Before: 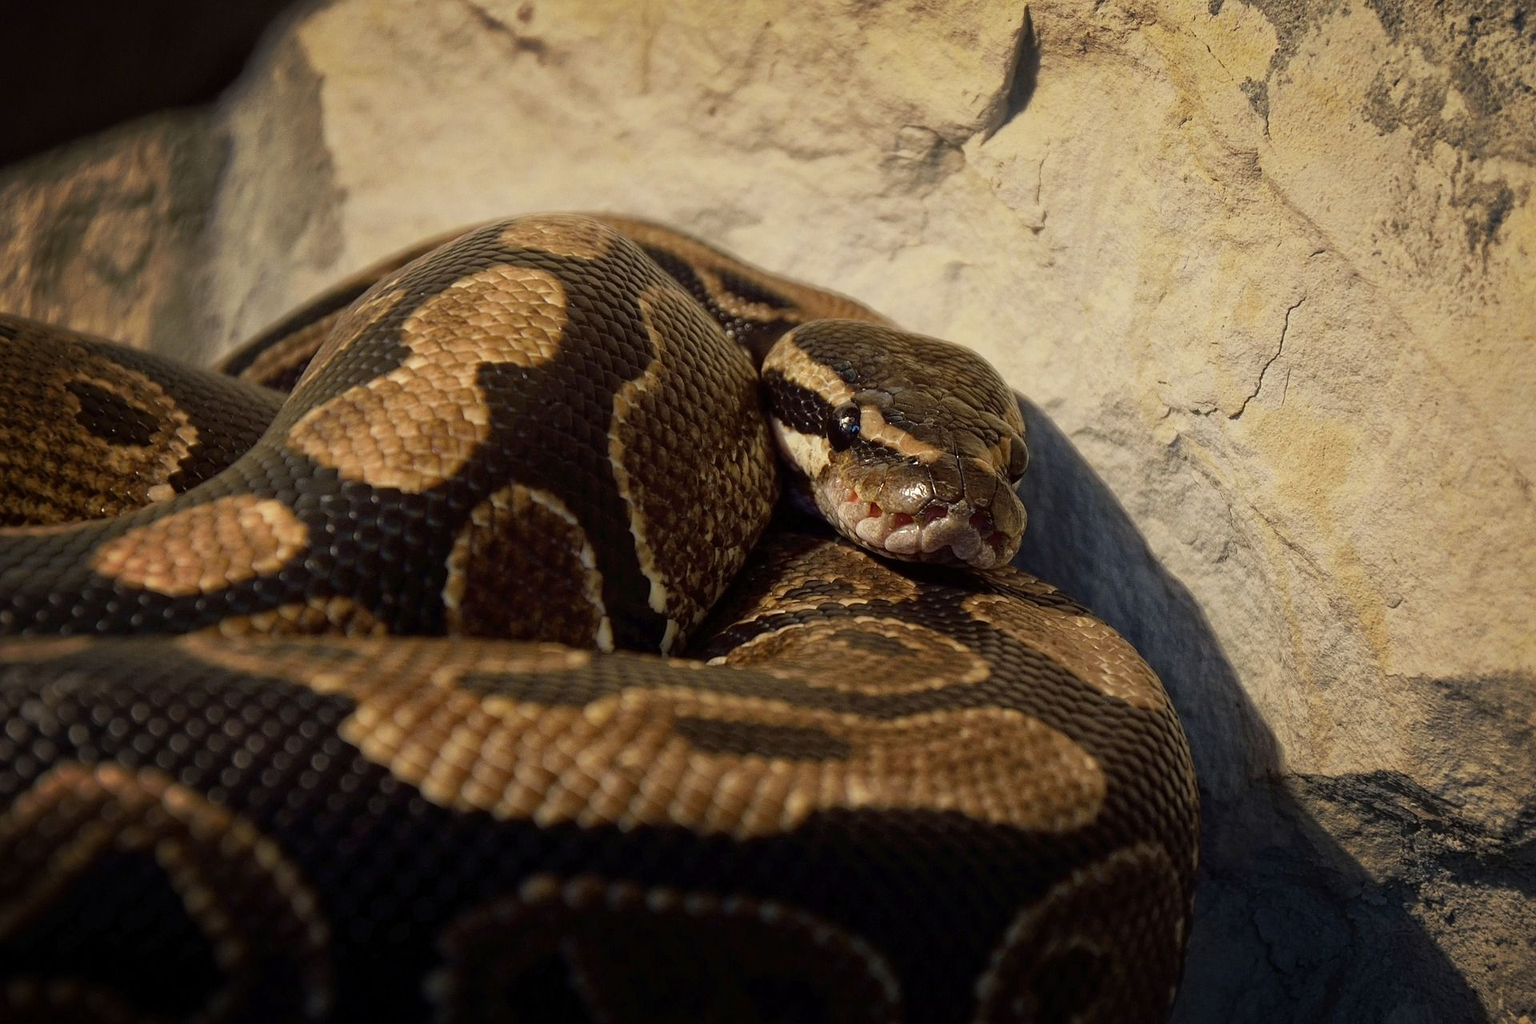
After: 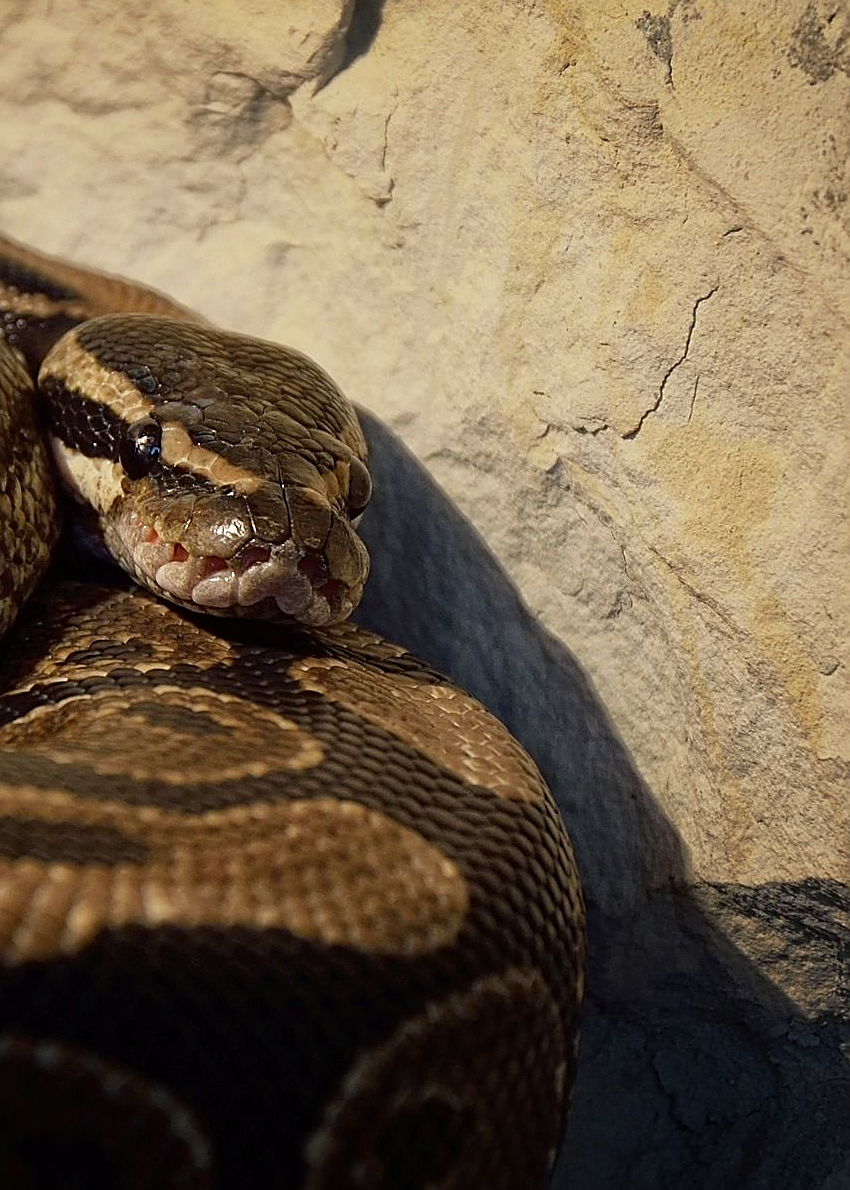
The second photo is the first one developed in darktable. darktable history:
crop: left 47.628%, top 6.643%, right 7.874%
sharpen: on, module defaults
